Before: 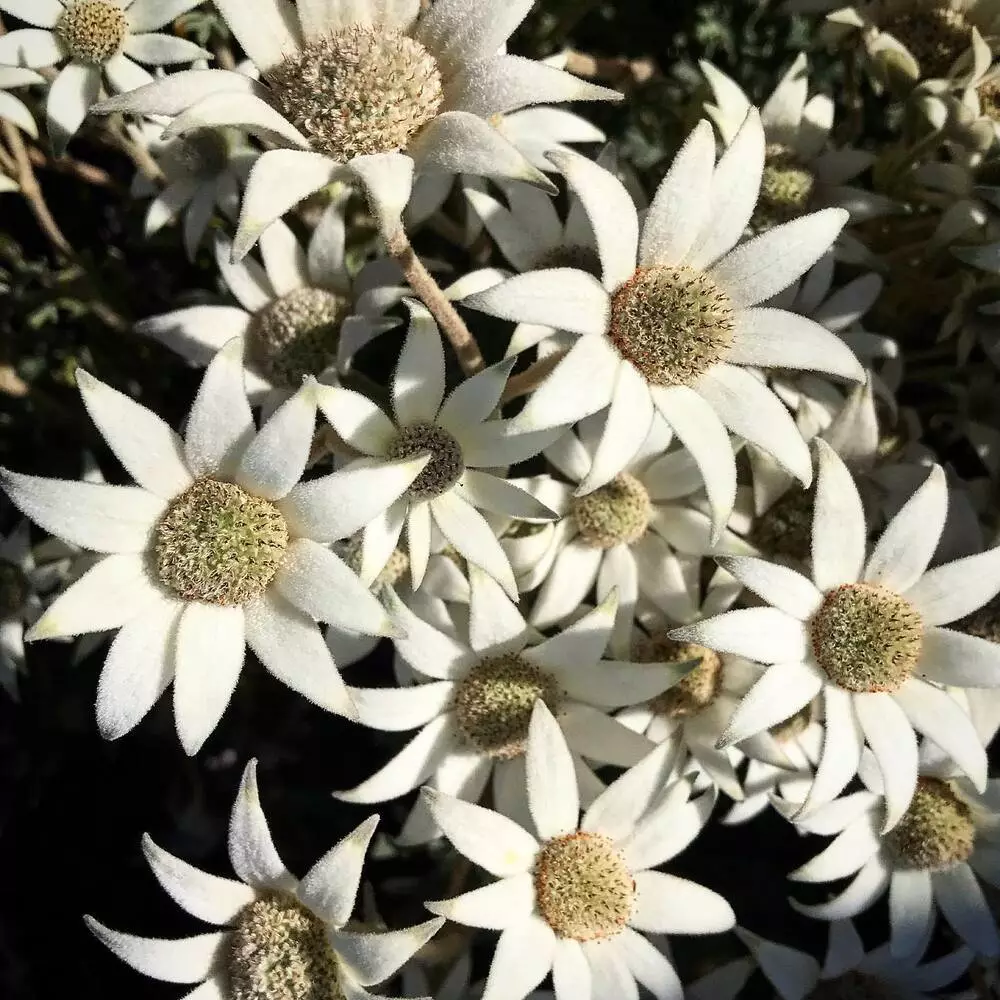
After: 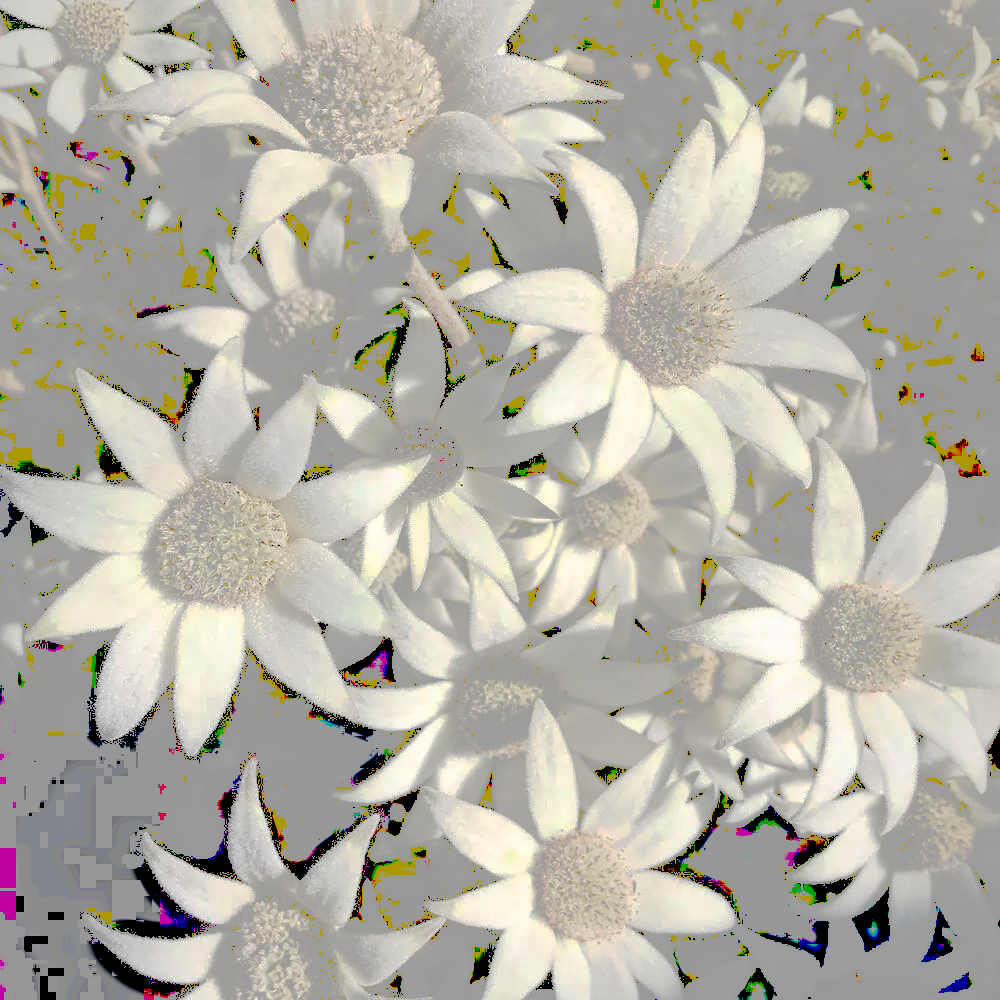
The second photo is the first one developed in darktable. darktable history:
tone curve: curves: ch0 [(0, 0) (0.003, 0.626) (0.011, 0.626) (0.025, 0.63) (0.044, 0.631) (0.069, 0.632) (0.1, 0.636) (0.136, 0.637) (0.177, 0.641) (0.224, 0.642) (0.277, 0.646) (0.335, 0.649) (0.399, 0.661) (0.468, 0.679) (0.543, 0.702) (0.623, 0.732) (0.709, 0.769) (0.801, 0.804) (0.898, 0.847) (1, 1)], preserve colors none
haze removal: compatibility mode true, adaptive false
